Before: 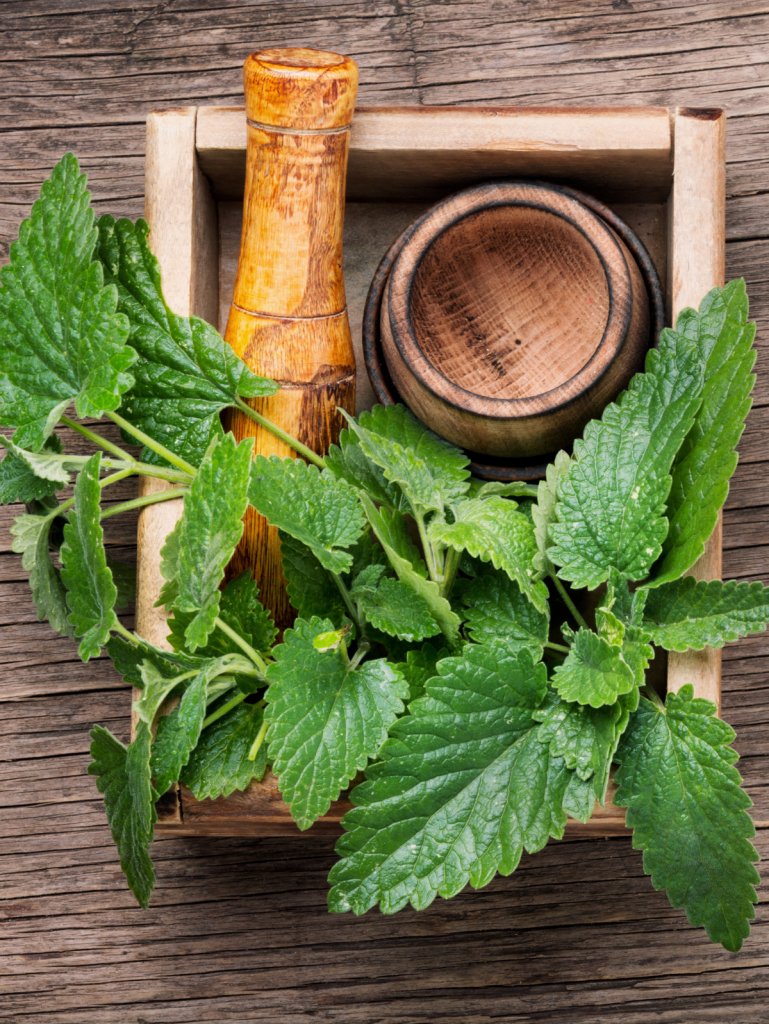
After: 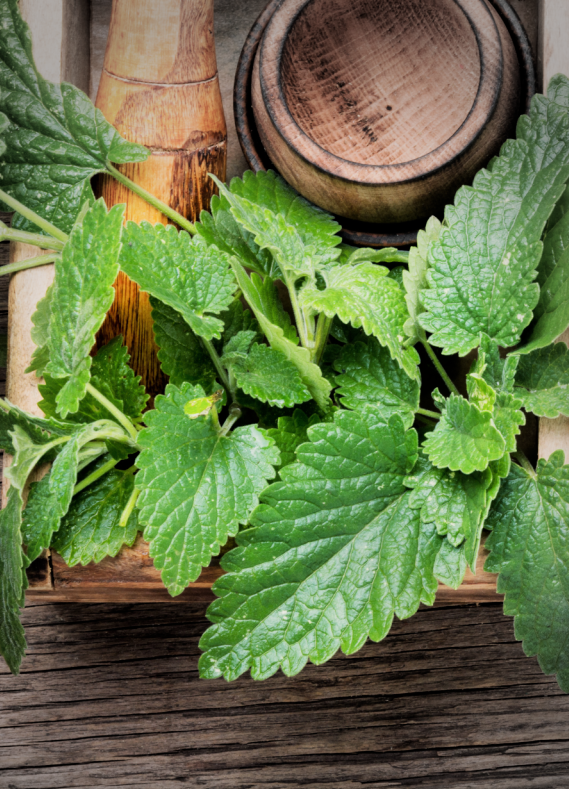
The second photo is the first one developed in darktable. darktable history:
crop: left 16.871%, top 22.857%, right 9.116%
filmic rgb: white relative exposure 3.9 EV, hardness 4.26
exposure: exposure 0.669 EV
vignetting: fall-off start 64.63%, center (-0.034, 0.148), width/height ratio 0.881
